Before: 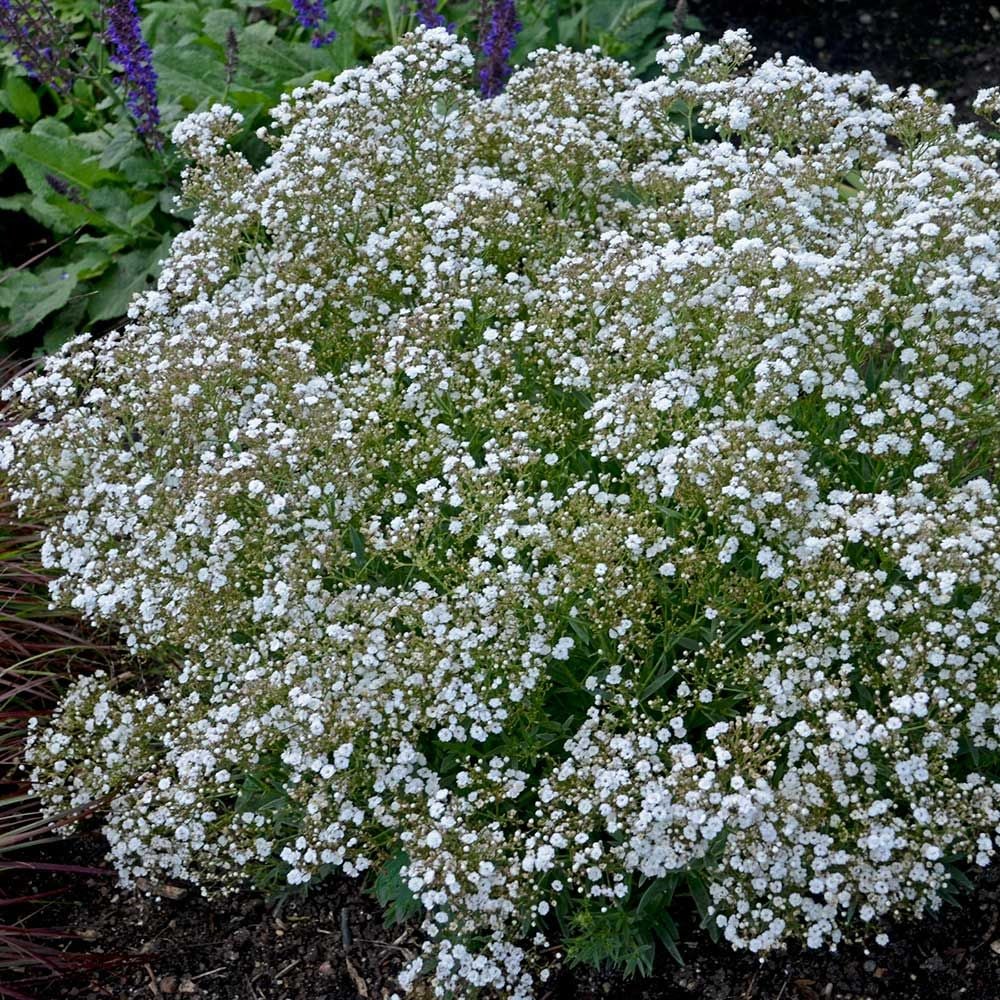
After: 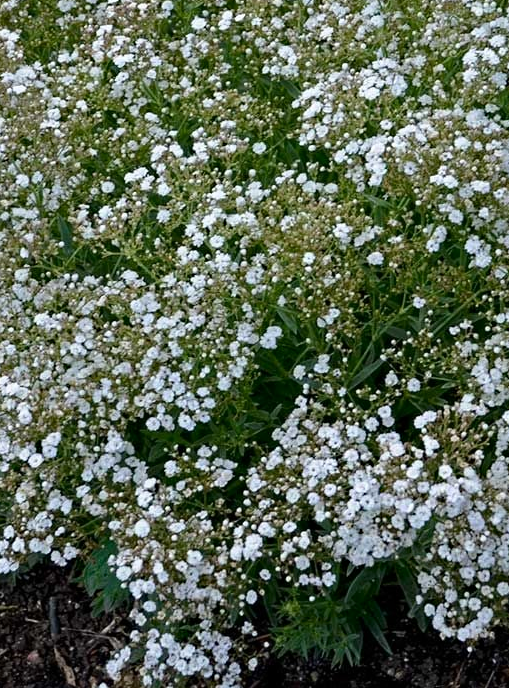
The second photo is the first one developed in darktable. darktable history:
crop and rotate: left 29.237%, top 31.152%, right 19.807%
shadows and highlights: shadows -30, highlights 30
haze removal: strength 0.29, distance 0.25, compatibility mode true, adaptive false
